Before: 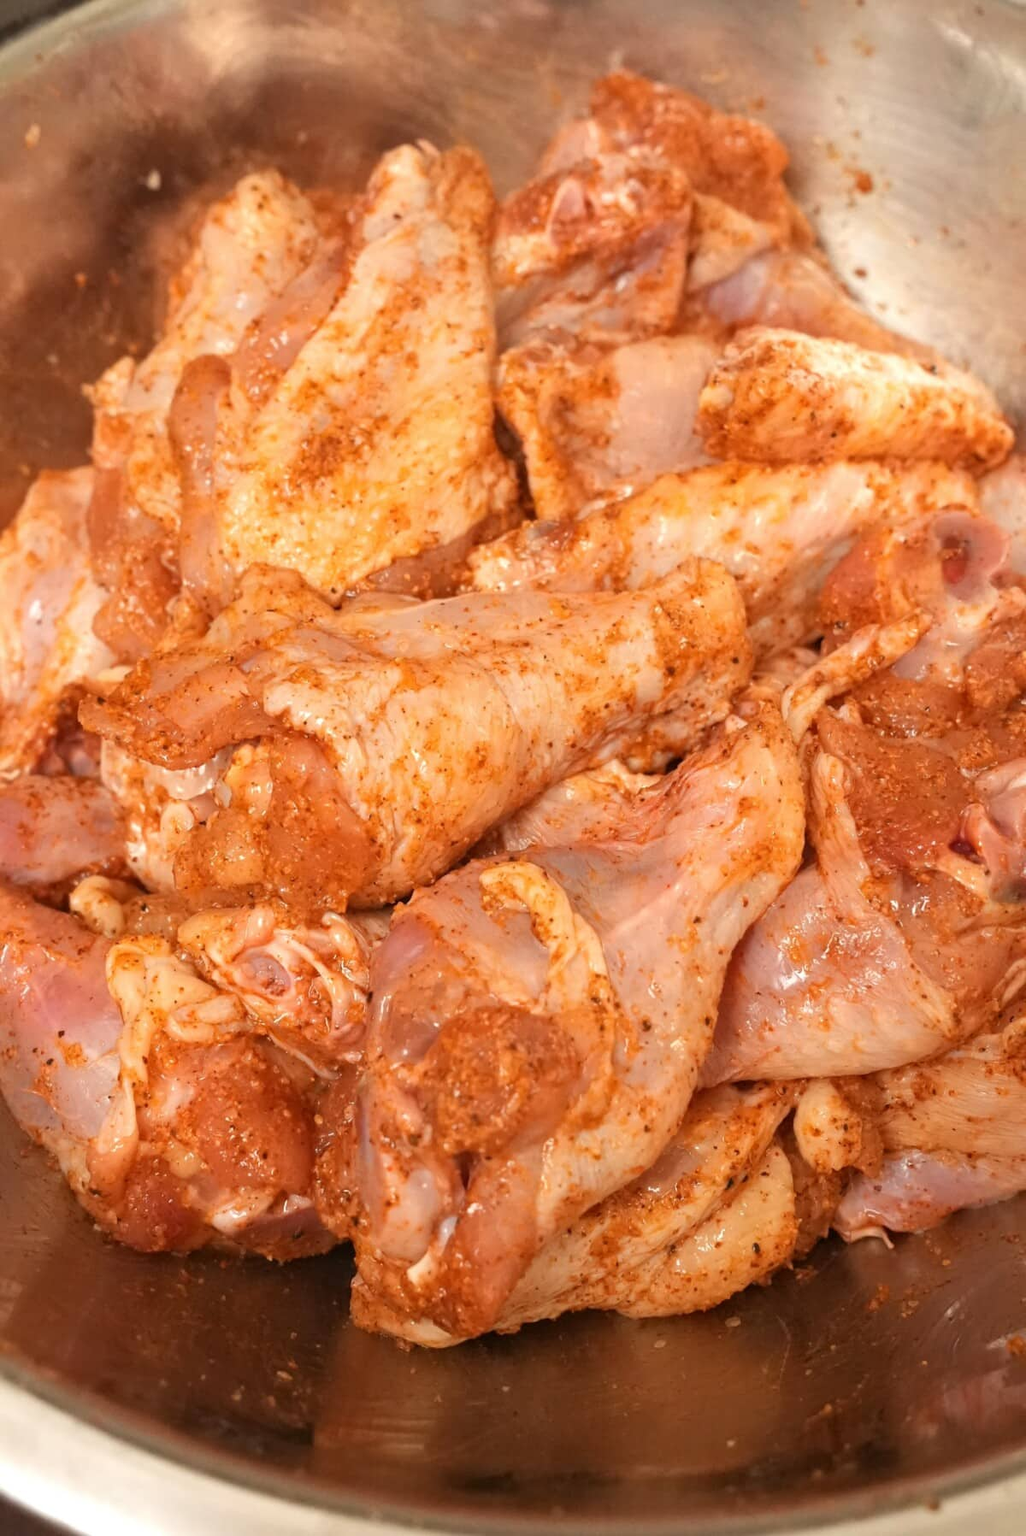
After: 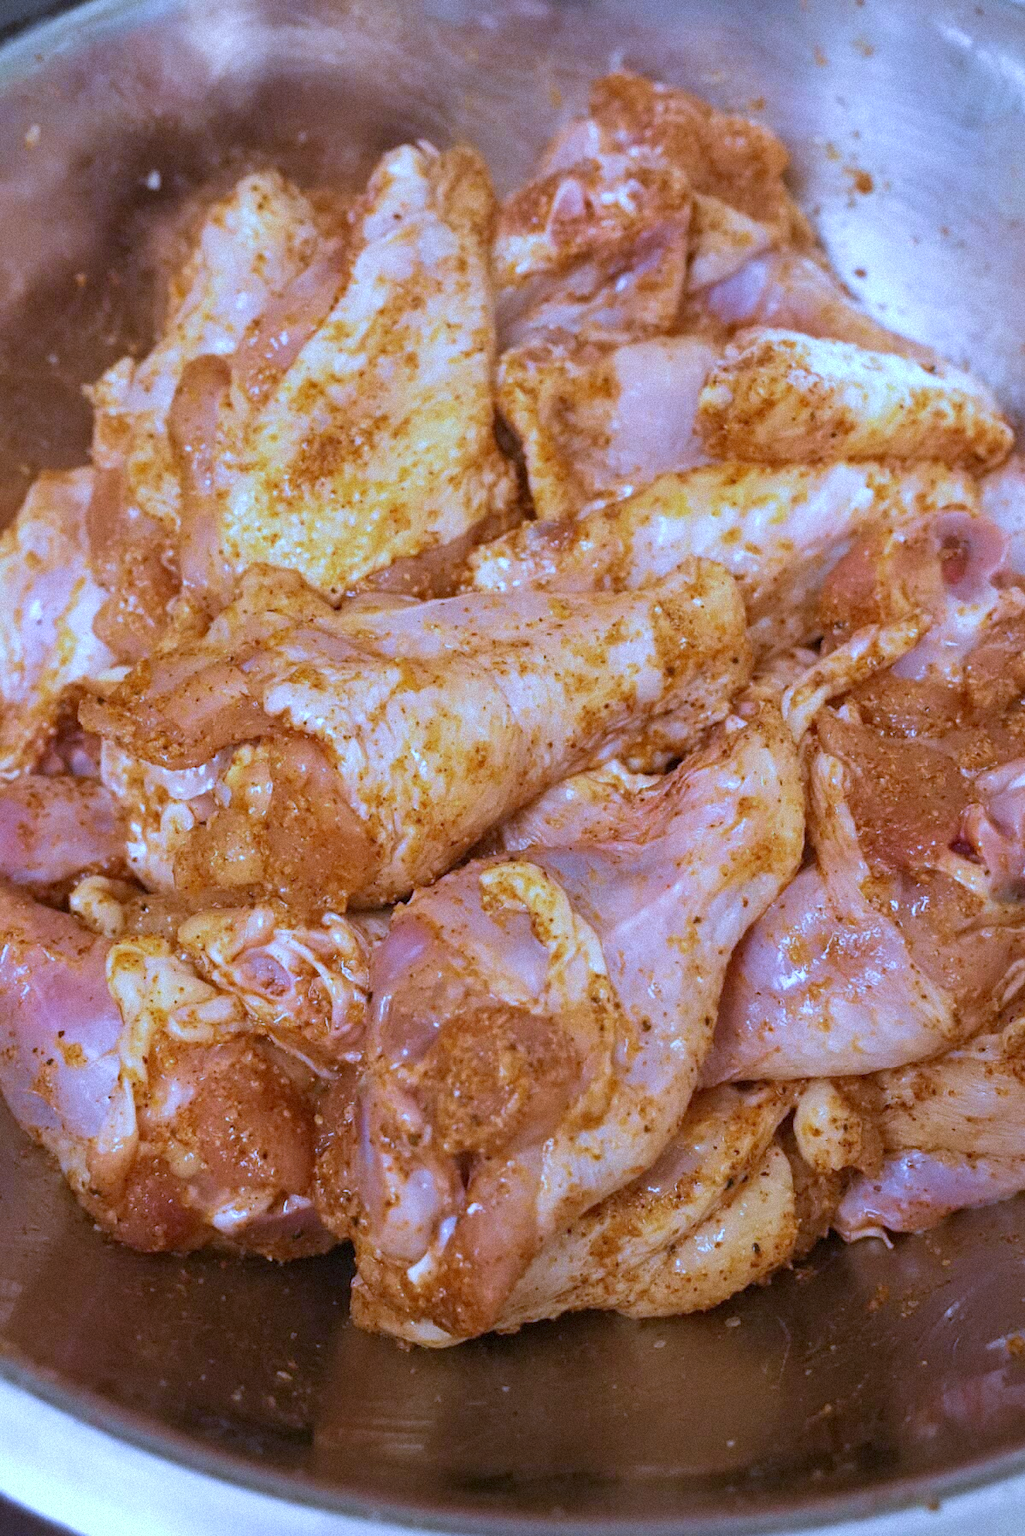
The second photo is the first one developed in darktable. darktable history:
velvia: on, module defaults
white balance: red 0.766, blue 1.537
grain: mid-tones bias 0%
